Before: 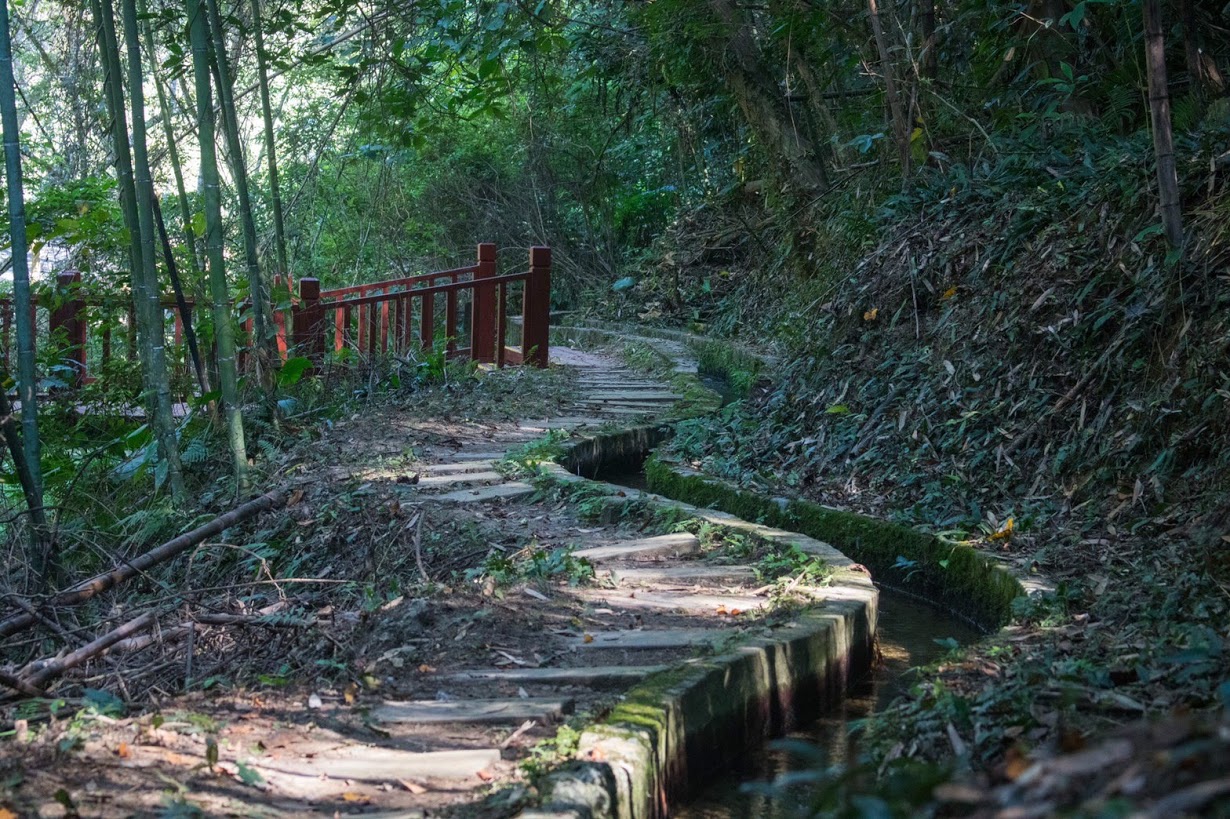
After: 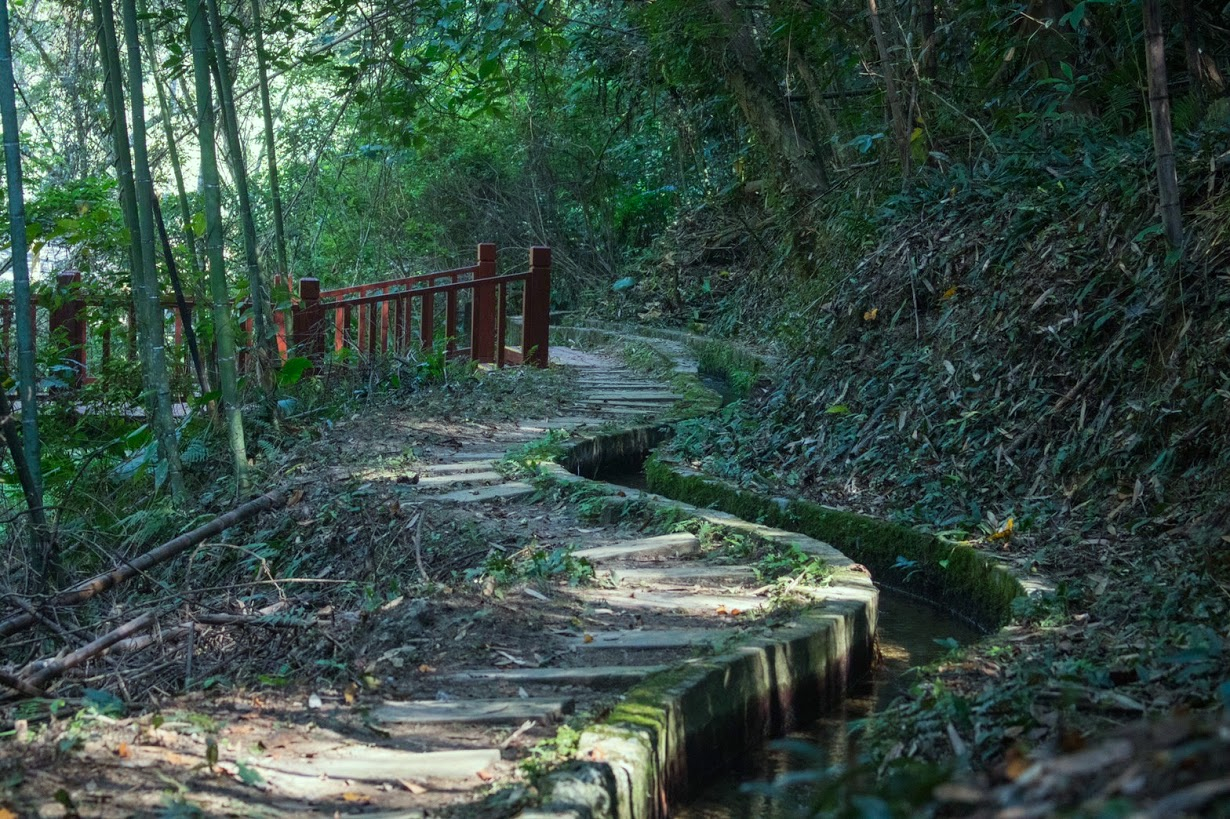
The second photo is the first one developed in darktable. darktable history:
color correction: highlights a* -8.28, highlights b* 3.44
